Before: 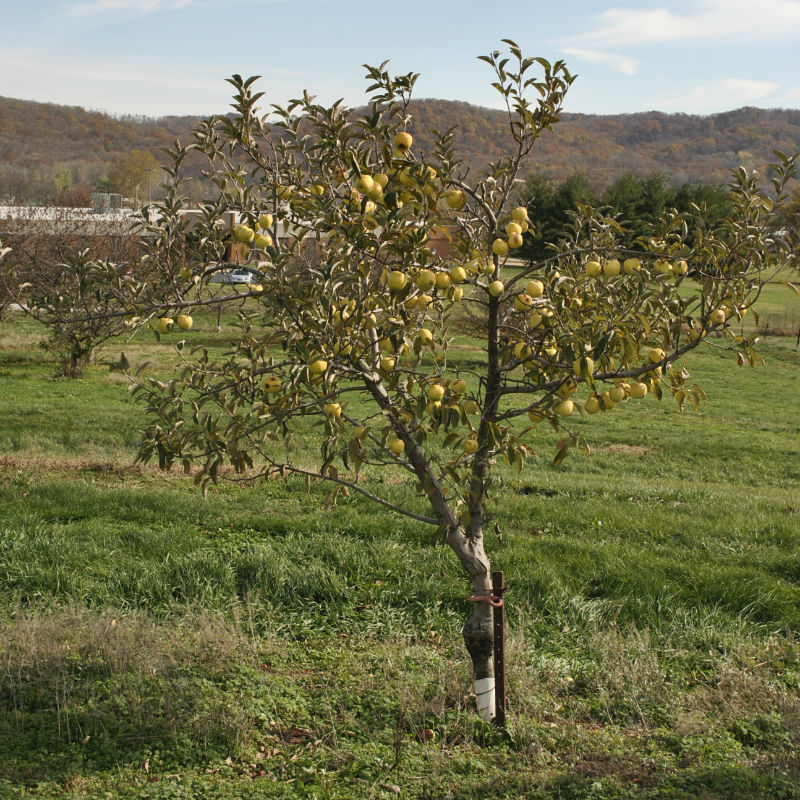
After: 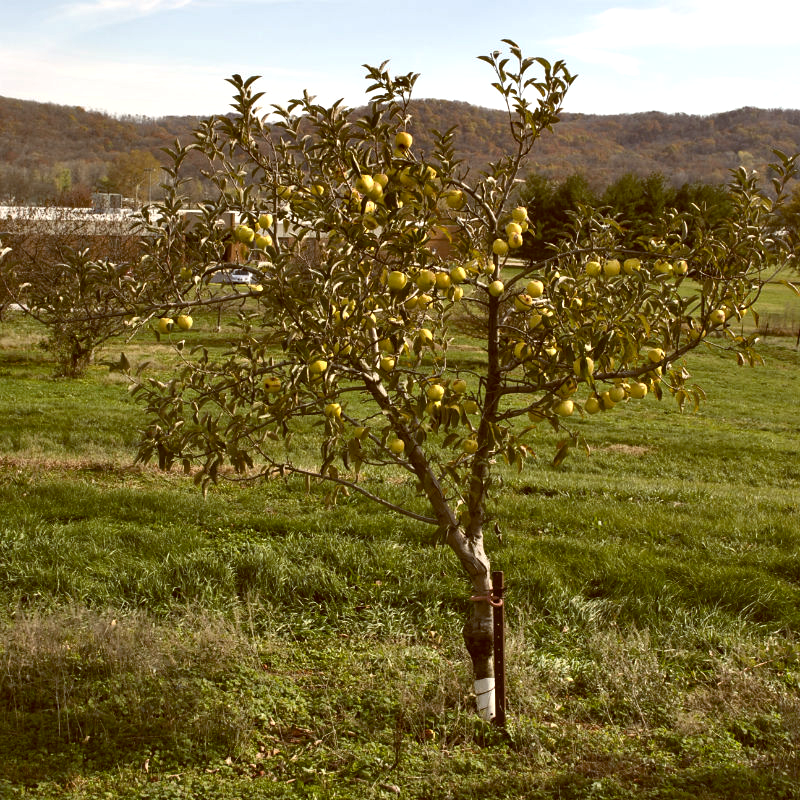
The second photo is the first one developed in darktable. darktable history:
color balance rgb: global offset › chroma 0.401%, global offset › hue 34.91°, perceptual saturation grading › global saturation 0.584%, perceptual brilliance grading › global brilliance 14.272%, perceptual brilliance grading › shadows -35.81%
